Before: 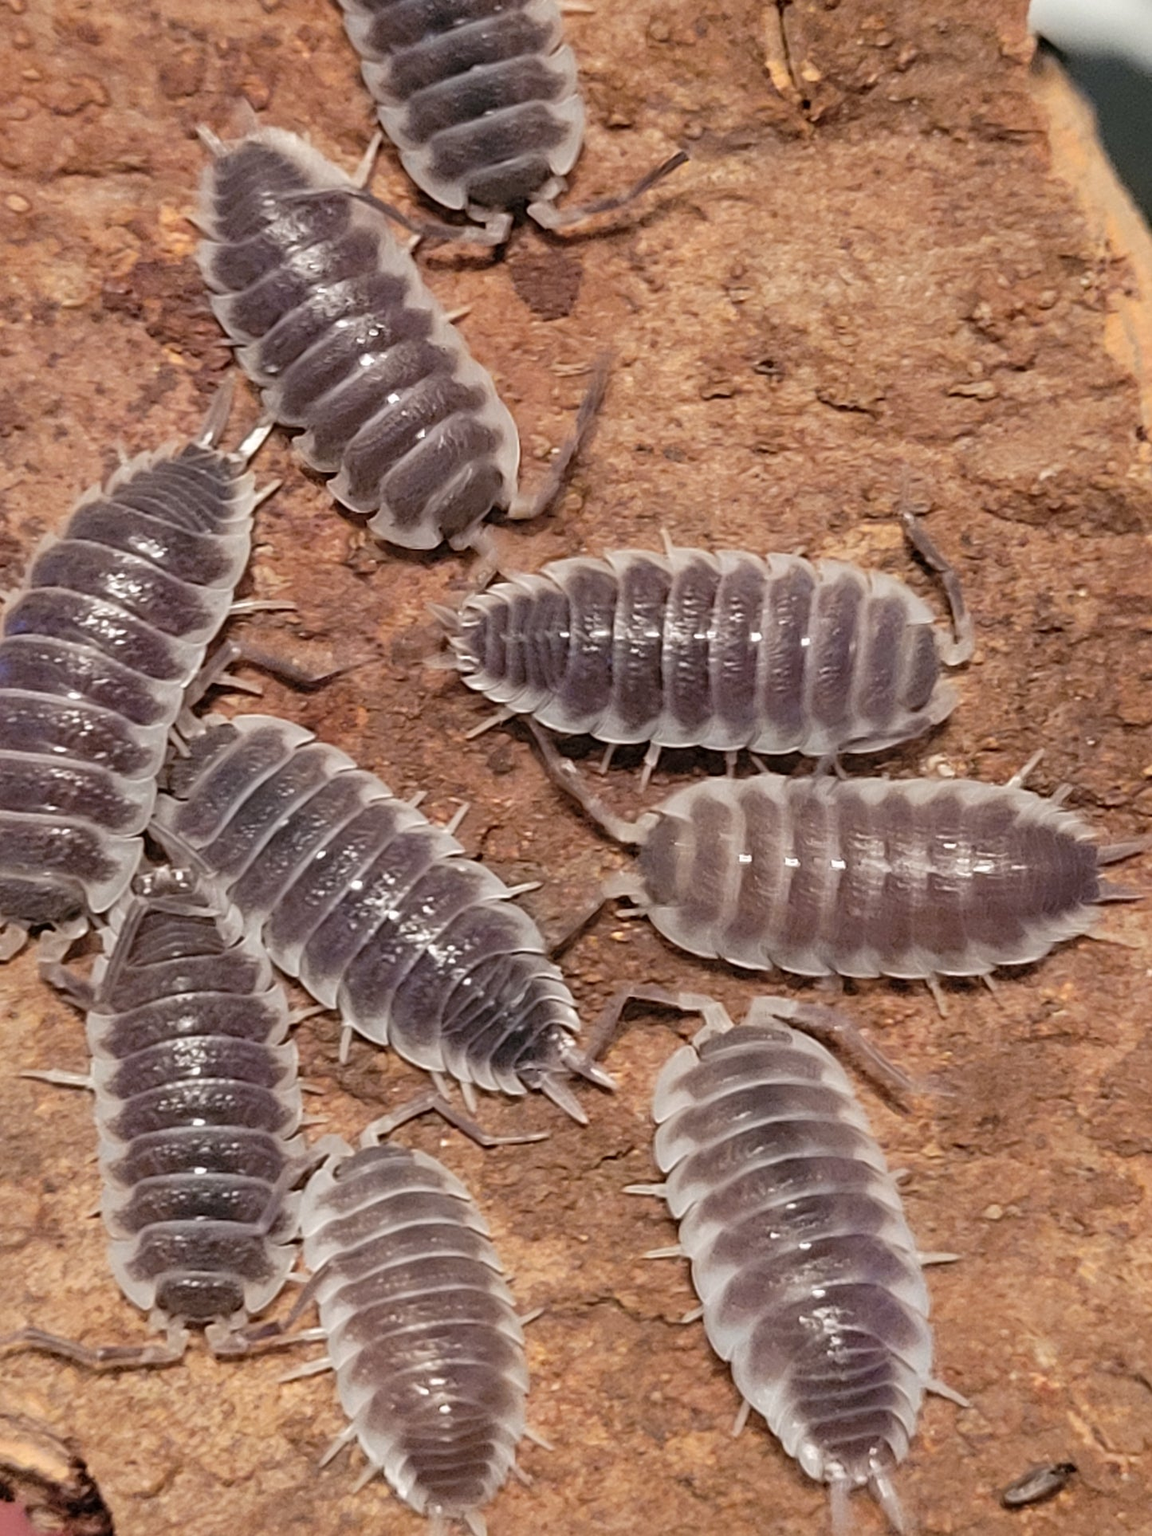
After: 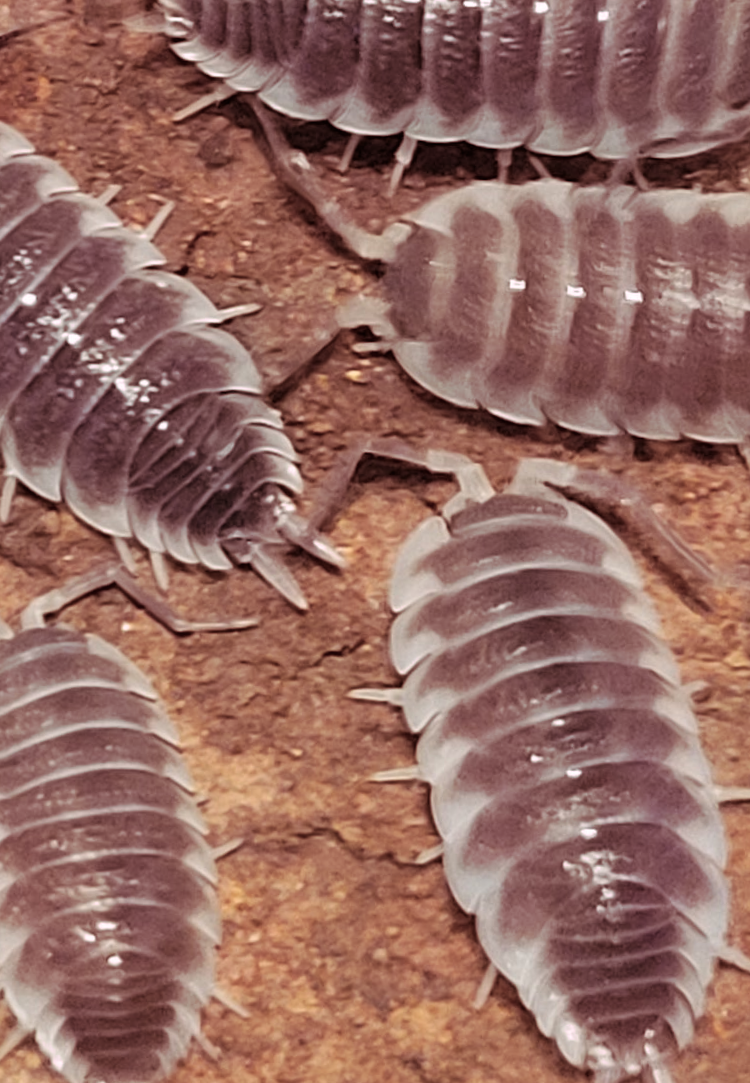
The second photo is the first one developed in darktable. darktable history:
rotate and perspective: rotation 2.17°, automatic cropping off
crop: left 29.672%, top 41.786%, right 20.851%, bottom 3.487%
split-toning: highlights › hue 298.8°, highlights › saturation 0.73, compress 41.76%
